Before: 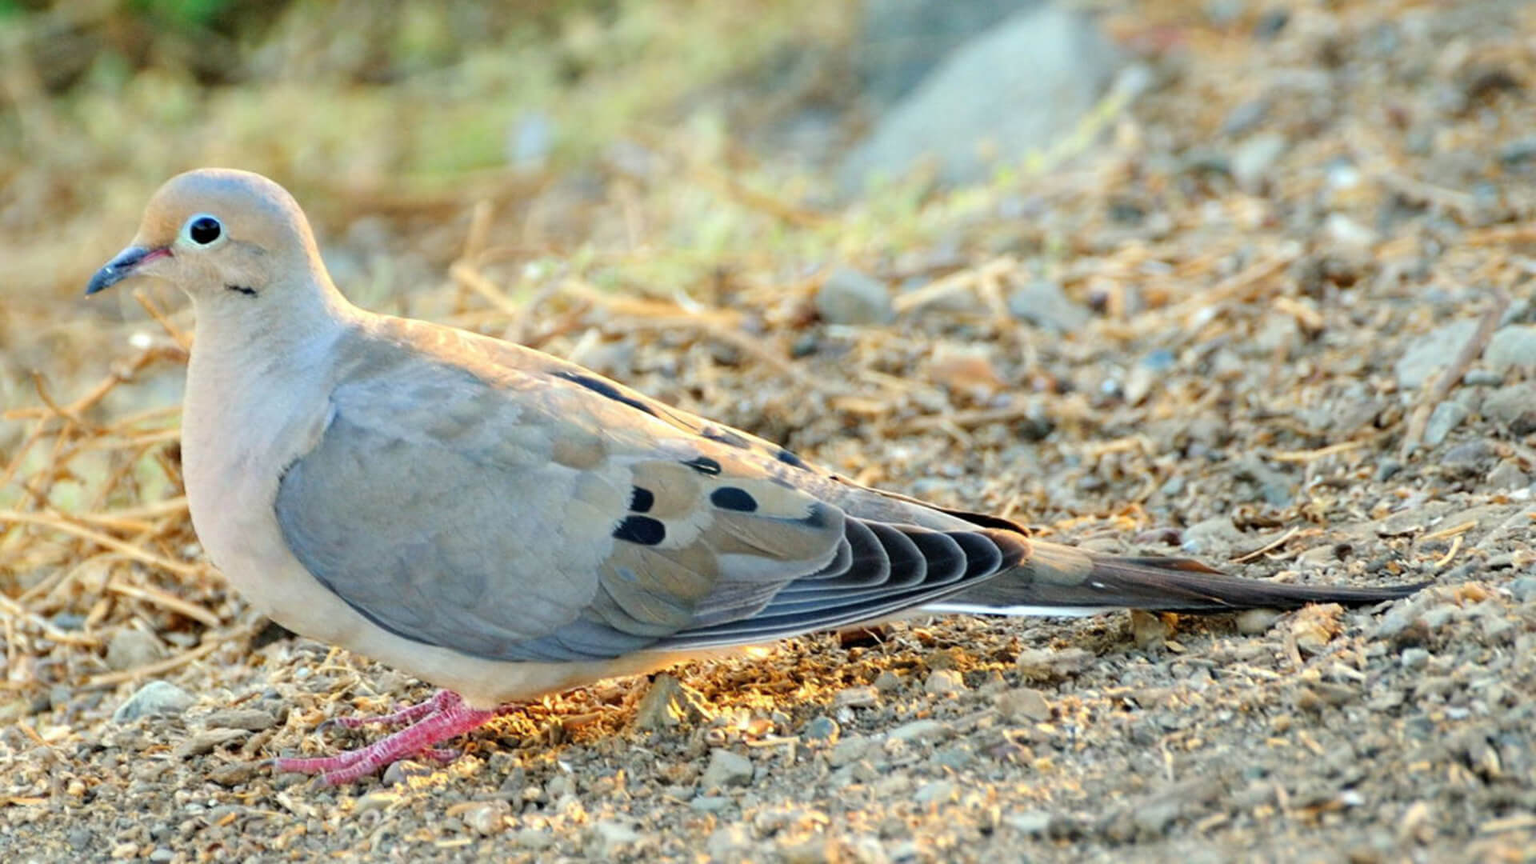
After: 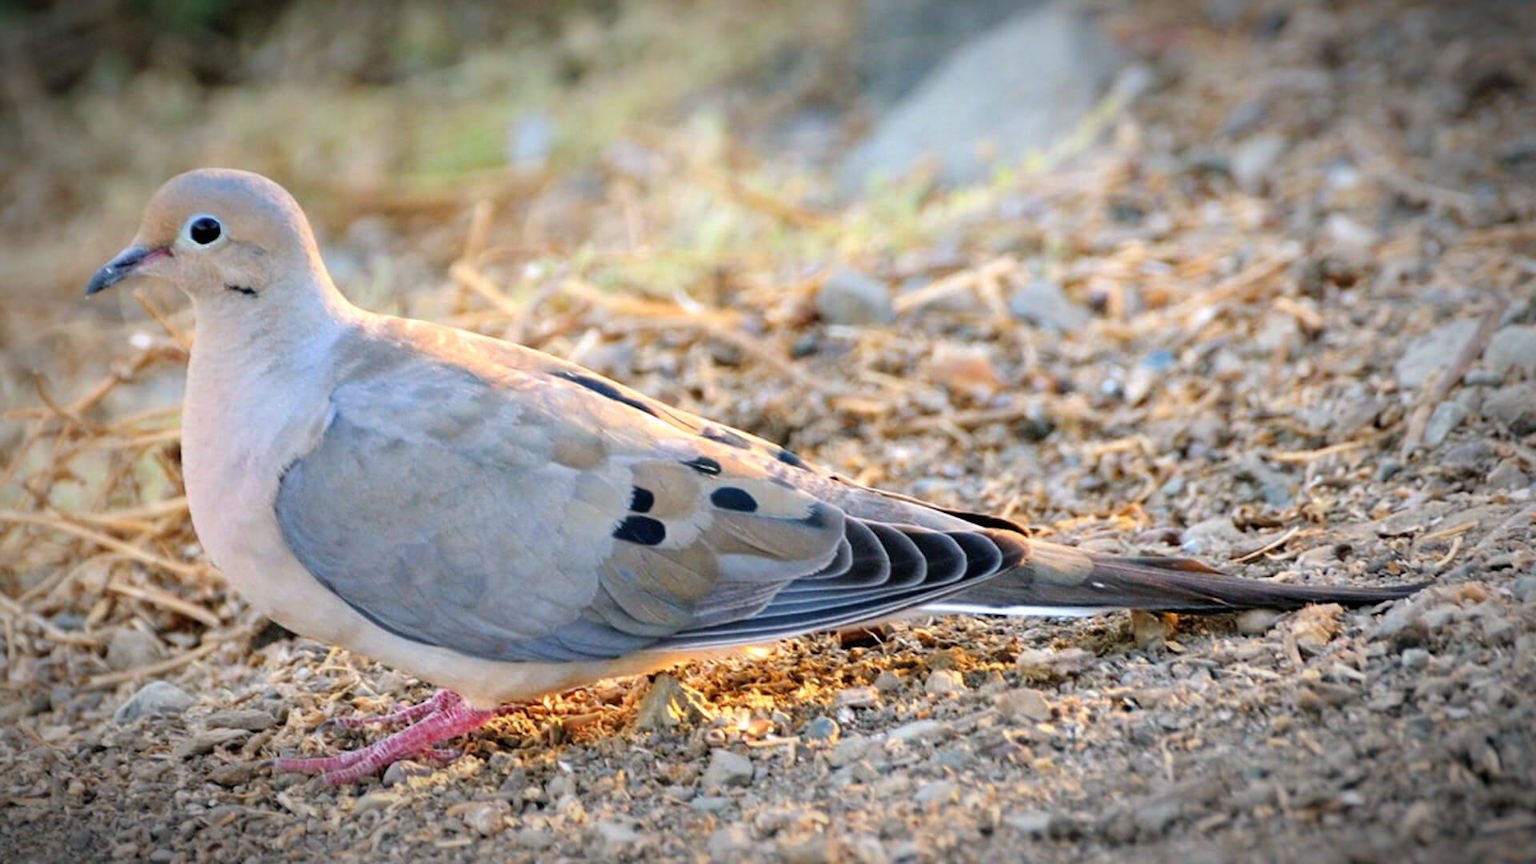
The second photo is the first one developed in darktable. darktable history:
vignetting: fall-off start 67.5%, fall-off radius 67.23%, brightness -0.813, automatic ratio true
white balance: red 1.05, blue 1.072
